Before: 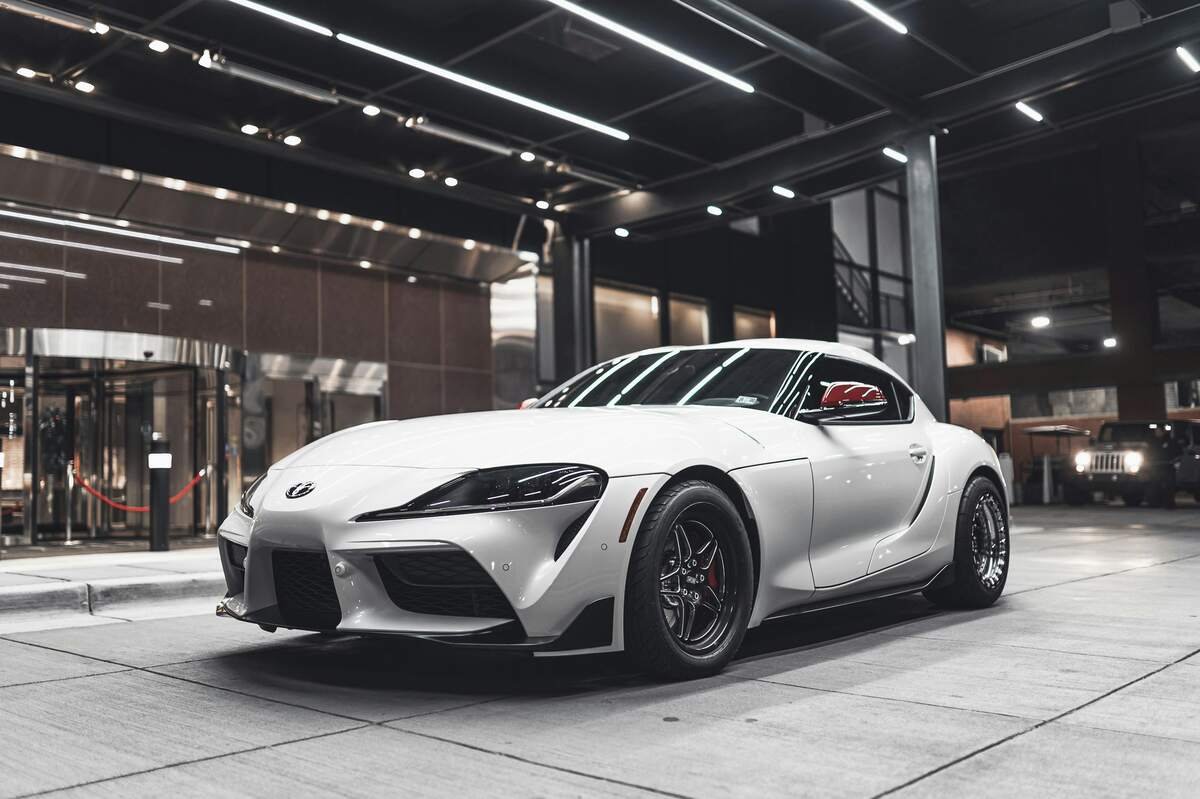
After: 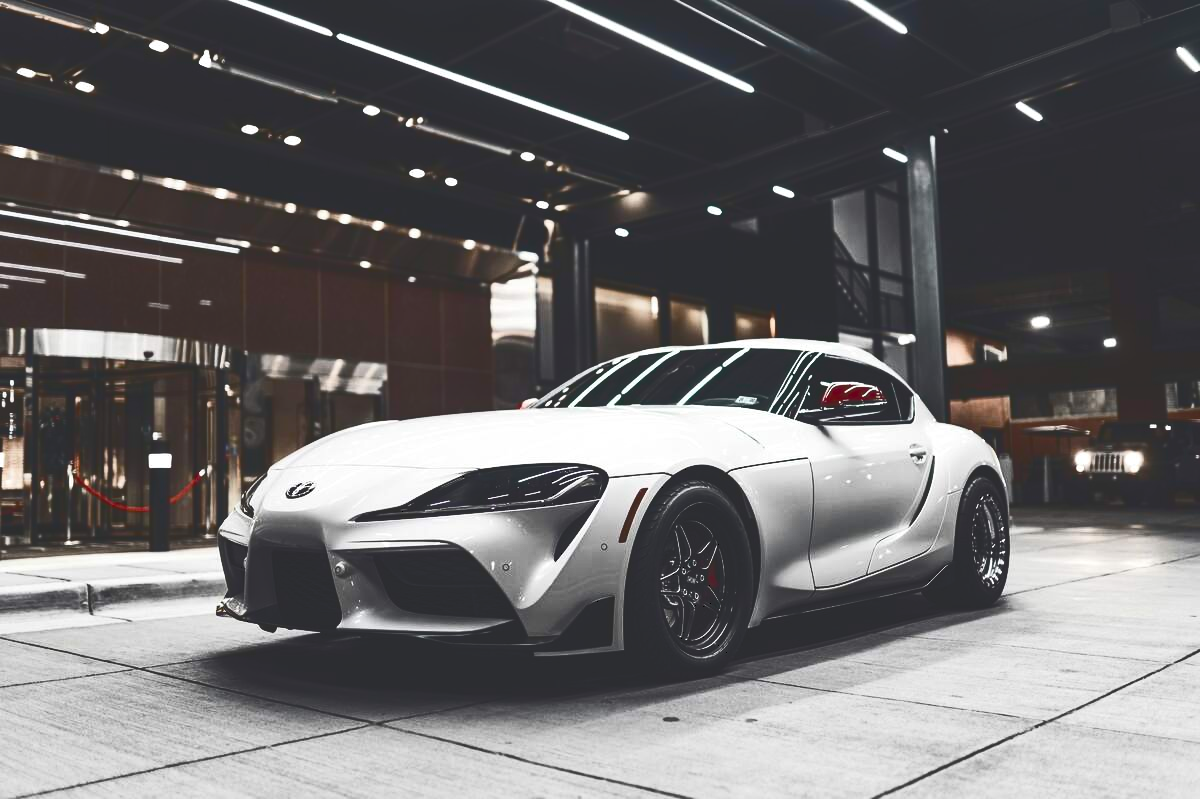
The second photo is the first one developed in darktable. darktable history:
color balance rgb: perceptual saturation grading › global saturation 44.647%, perceptual saturation grading › highlights -50.013%, perceptual saturation grading › shadows 30.98%, perceptual brilliance grading › highlights 3.144%, perceptual brilliance grading › mid-tones -17.193%, perceptual brilliance grading › shadows -41.087%
tone curve: curves: ch0 [(0, 0) (0.003, 0.169) (0.011, 0.173) (0.025, 0.177) (0.044, 0.184) (0.069, 0.191) (0.1, 0.199) (0.136, 0.206) (0.177, 0.221) (0.224, 0.248) (0.277, 0.284) (0.335, 0.344) (0.399, 0.413) (0.468, 0.497) (0.543, 0.594) (0.623, 0.691) (0.709, 0.779) (0.801, 0.868) (0.898, 0.931) (1, 1)], color space Lab, independent channels, preserve colors none
